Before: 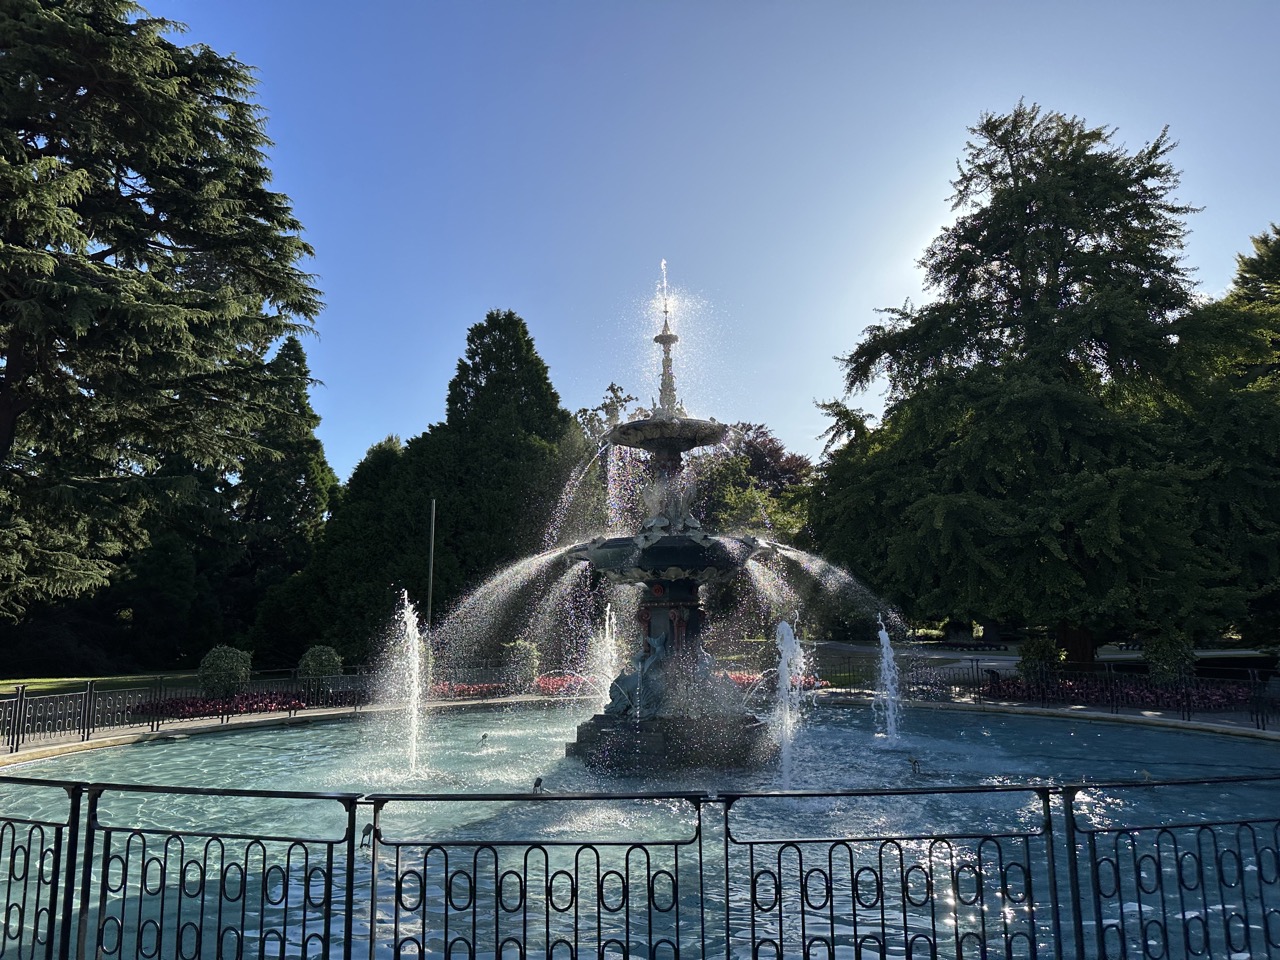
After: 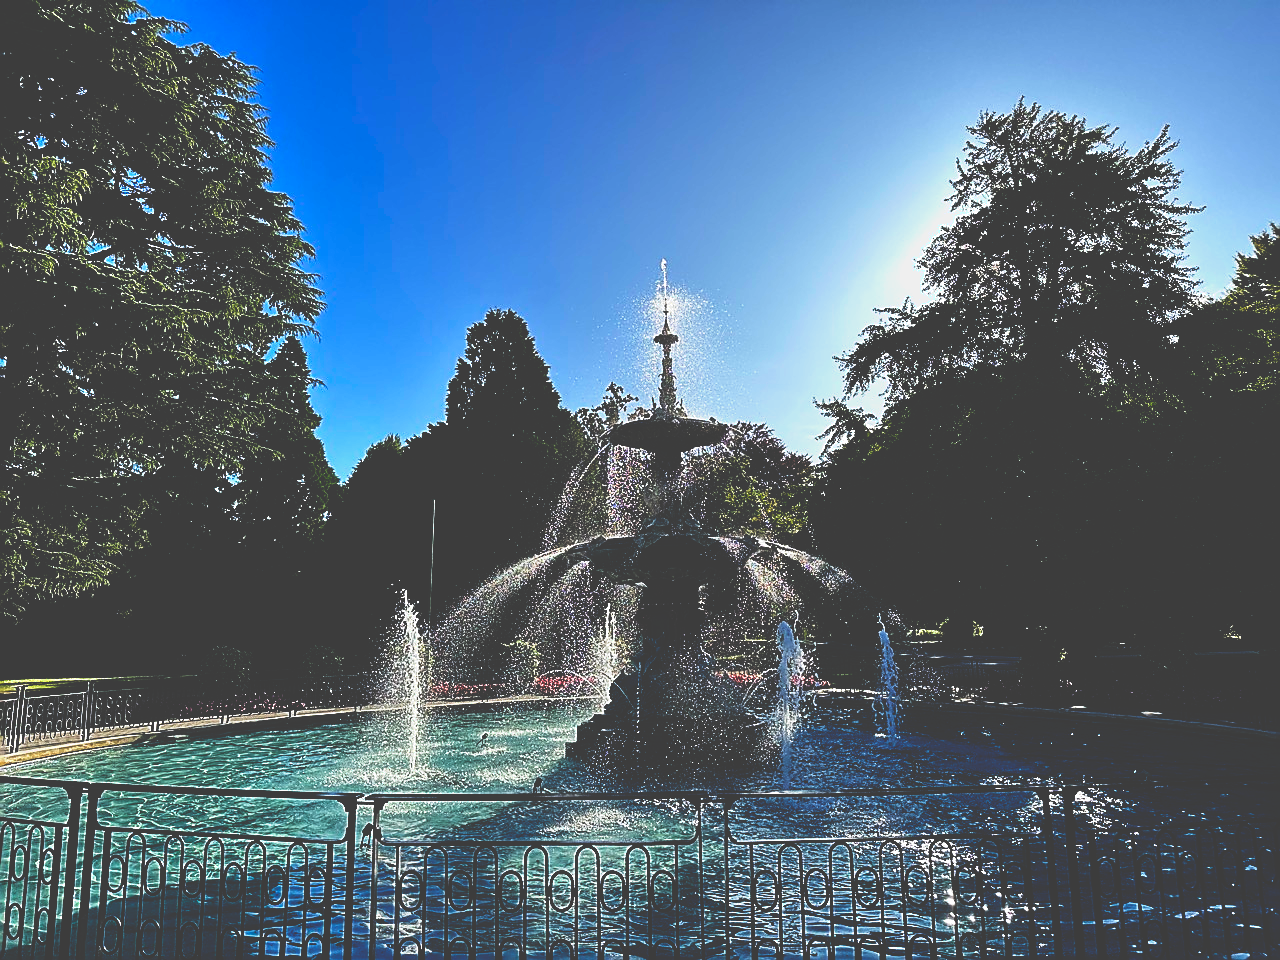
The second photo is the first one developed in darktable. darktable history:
sharpen: radius 1.4, amount 1.25, threshold 0.7
base curve: curves: ch0 [(0, 0.036) (0.083, 0.04) (0.804, 1)], preserve colors none
contrast brightness saturation: contrast -0.11
